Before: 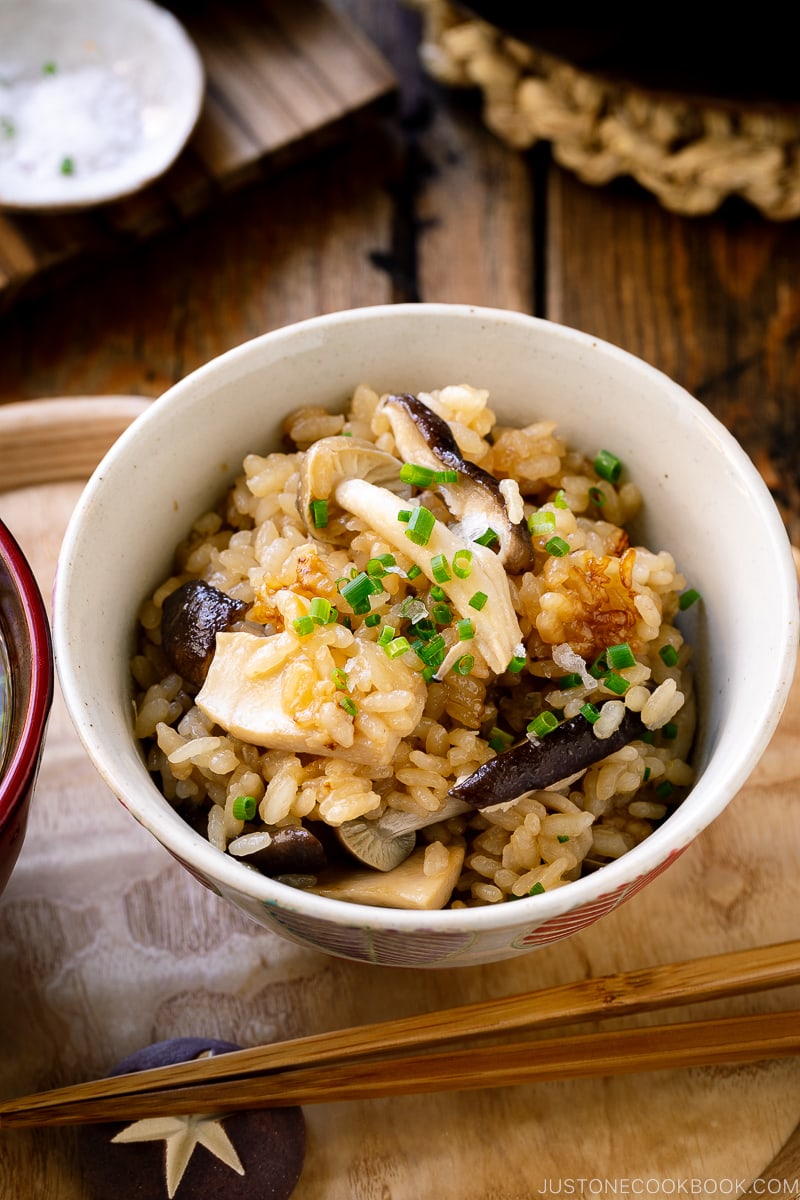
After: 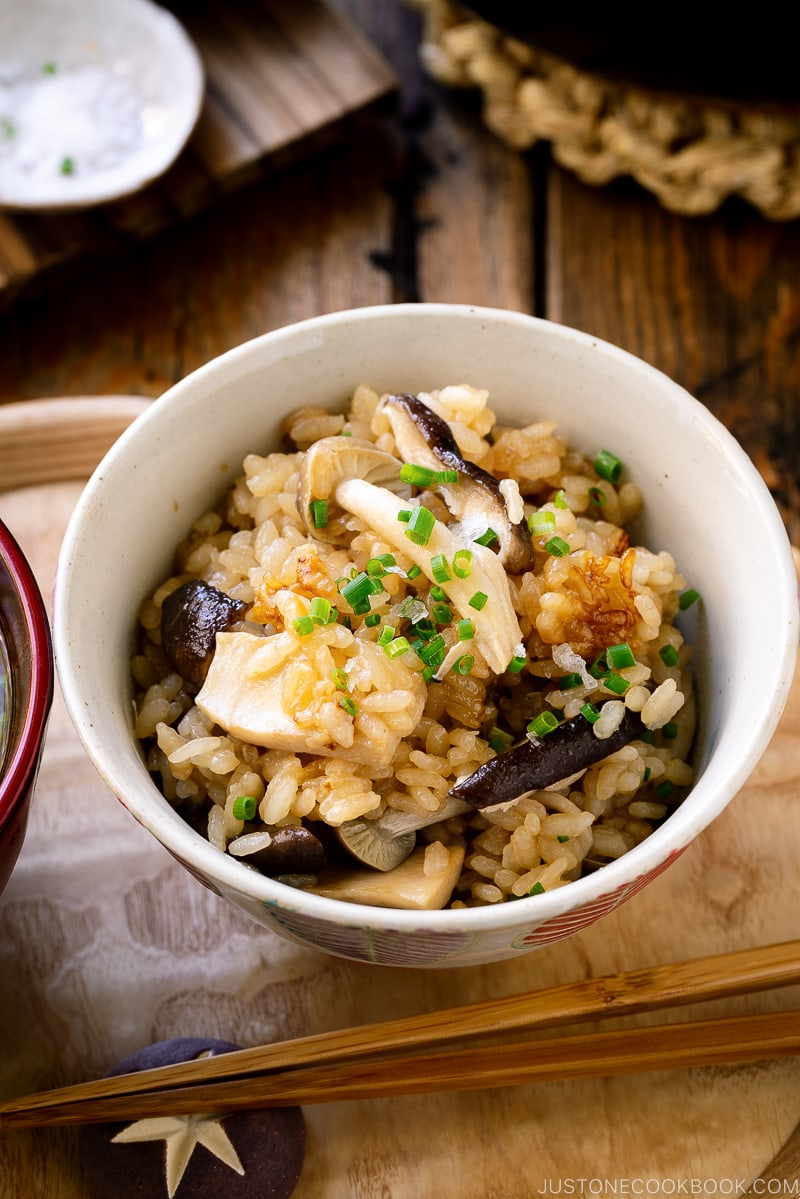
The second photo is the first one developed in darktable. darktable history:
crop: bottom 0.071%
shadows and highlights: shadows -24.28, highlights 49.77, soften with gaussian
